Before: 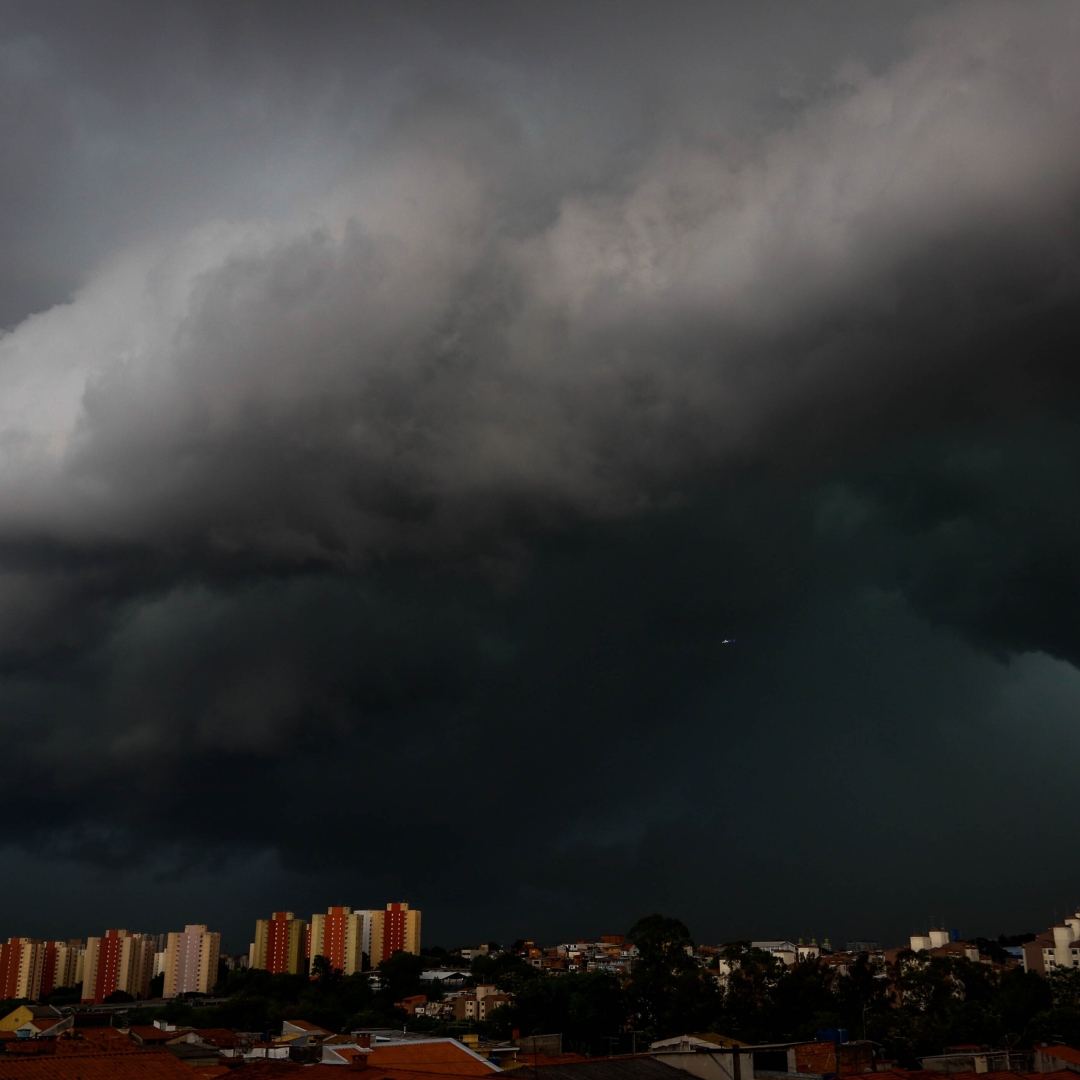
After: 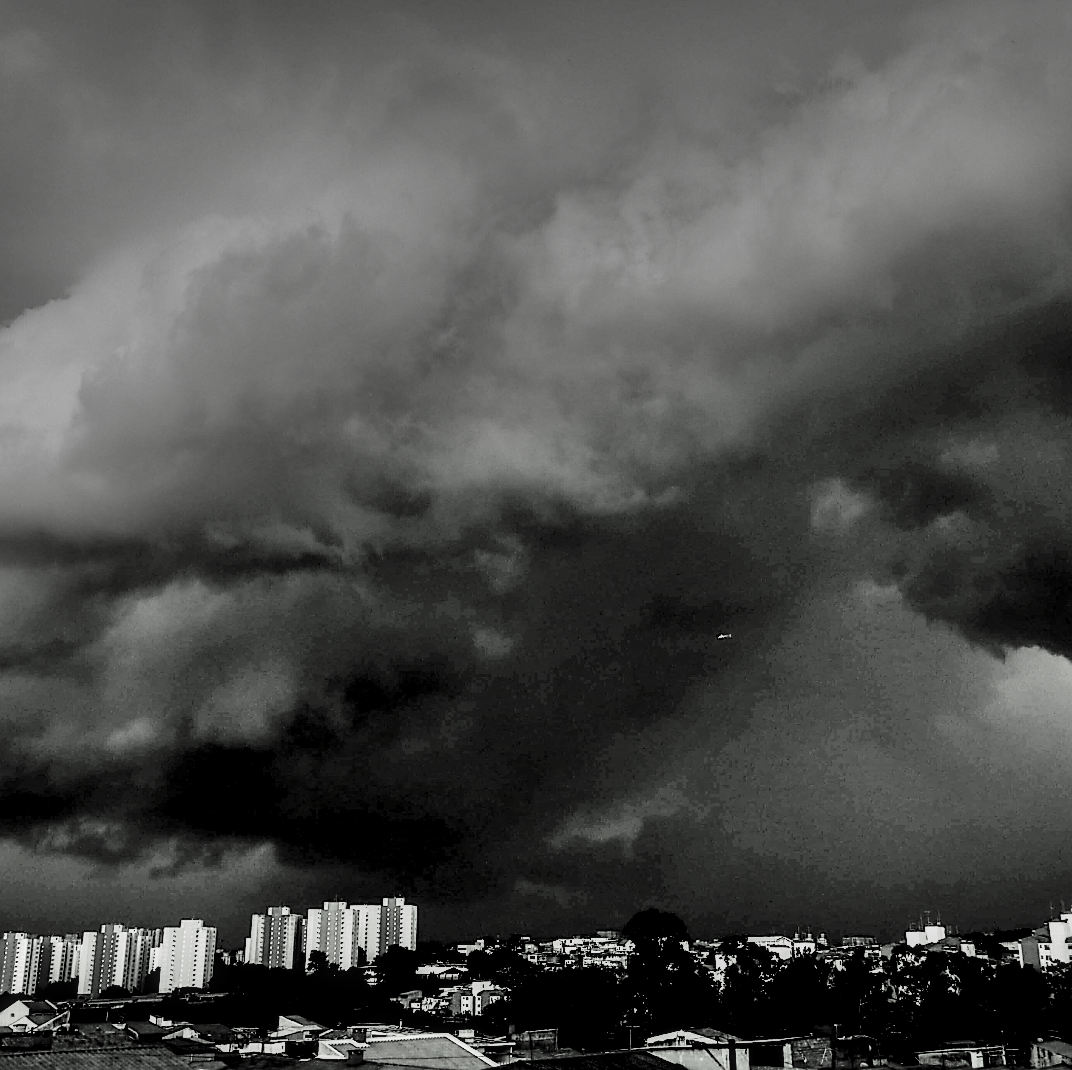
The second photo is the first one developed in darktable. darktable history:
sharpen: radius 1.4, amount 1.25, threshold 0.7
color balance rgb: shadows lift › chroma 1%, shadows lift › hue 113°, highlights gain › chroma 0.2%, highlights gain › hue 333°, perceptual saturation grading › global saturation 20%, perceptual saturation grading › highlights -50%, perceptual saturation grading › shadows 25%, contrast -10%
exposure: black level correction 0.005, exposure 0.001 EV, compensate highlight preservation false
local contrast: on, module defaults
crop: left 0.434%, top 0.485%, right 0.244%, bottom 0.386%
color calibration: output gray [0.267, 0.423, 0.261, 0], illuminant same as pipeline (D50), adaptation none (bypass)
shadows and highlights: shadows 75, highlights -60.85, soften with gaussian
